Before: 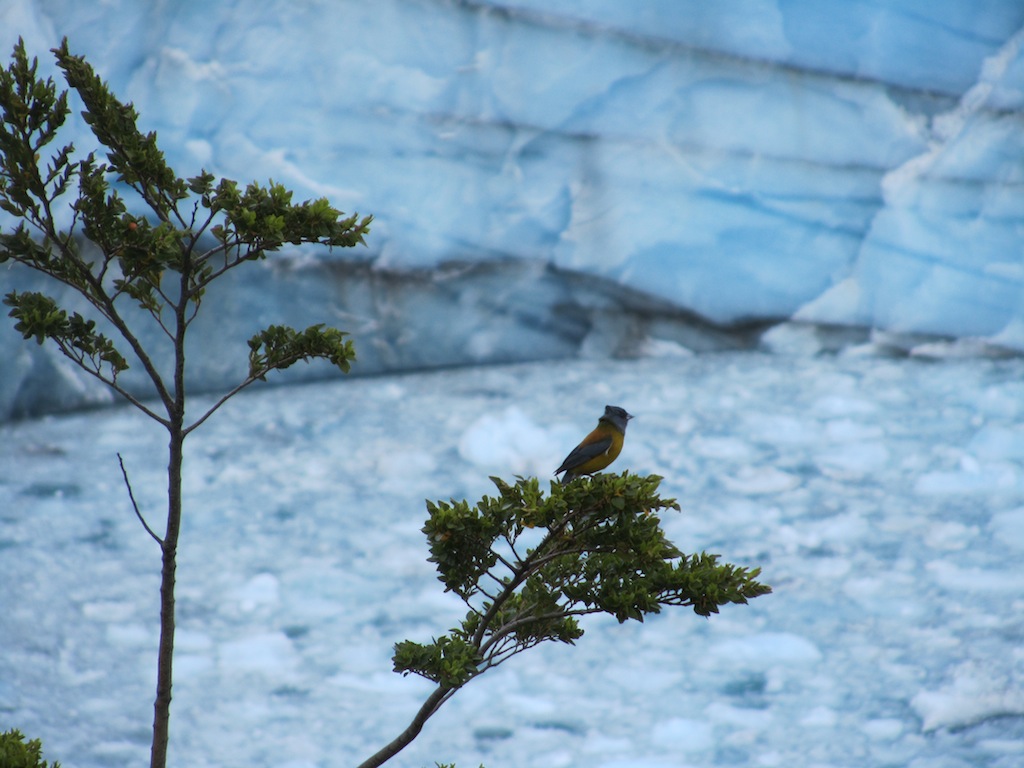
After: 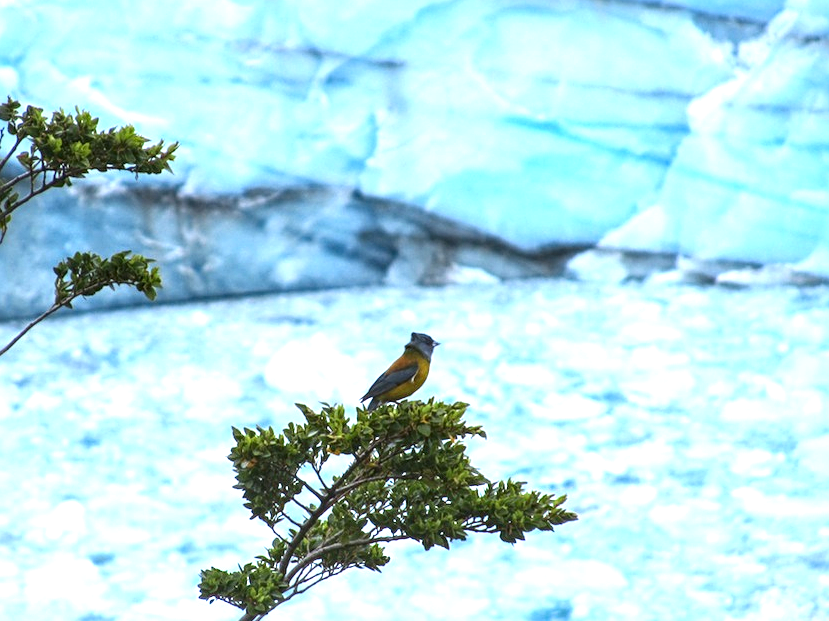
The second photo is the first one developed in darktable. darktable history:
local contrast: on, module defaults
contrast brightness saturation: contrast 0.131, brightness -0.05, saturation 0.16
crop: left 18.97%, top 9.533%, right 0.001%, bottom 9.568%
sharpen: radius 2.529, amount 0.333
exposure: exposure 1.237 EV, compensate exposure bias true, compensate highlight preservation false
